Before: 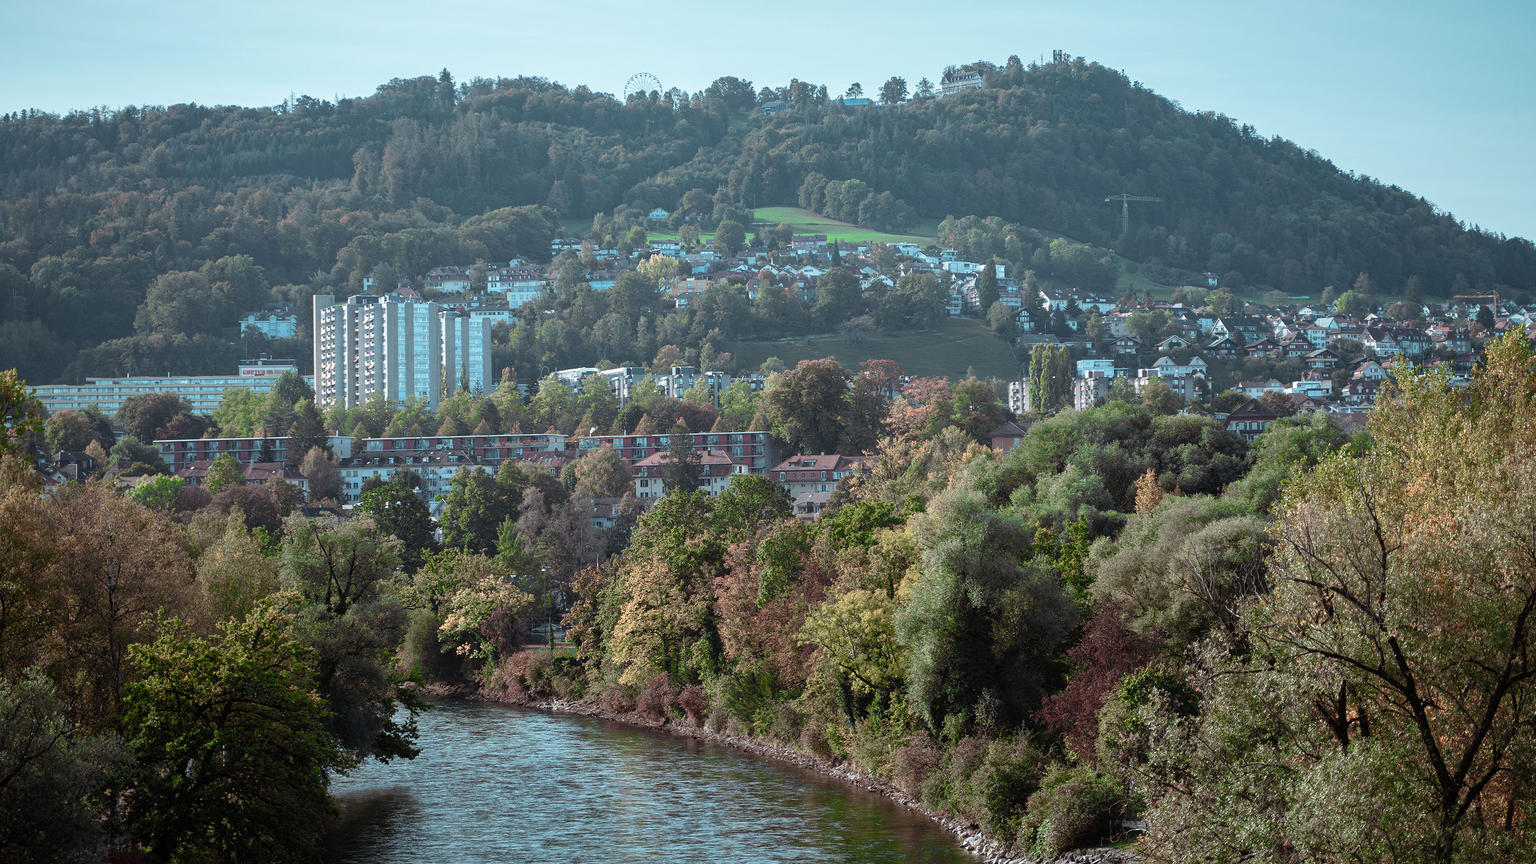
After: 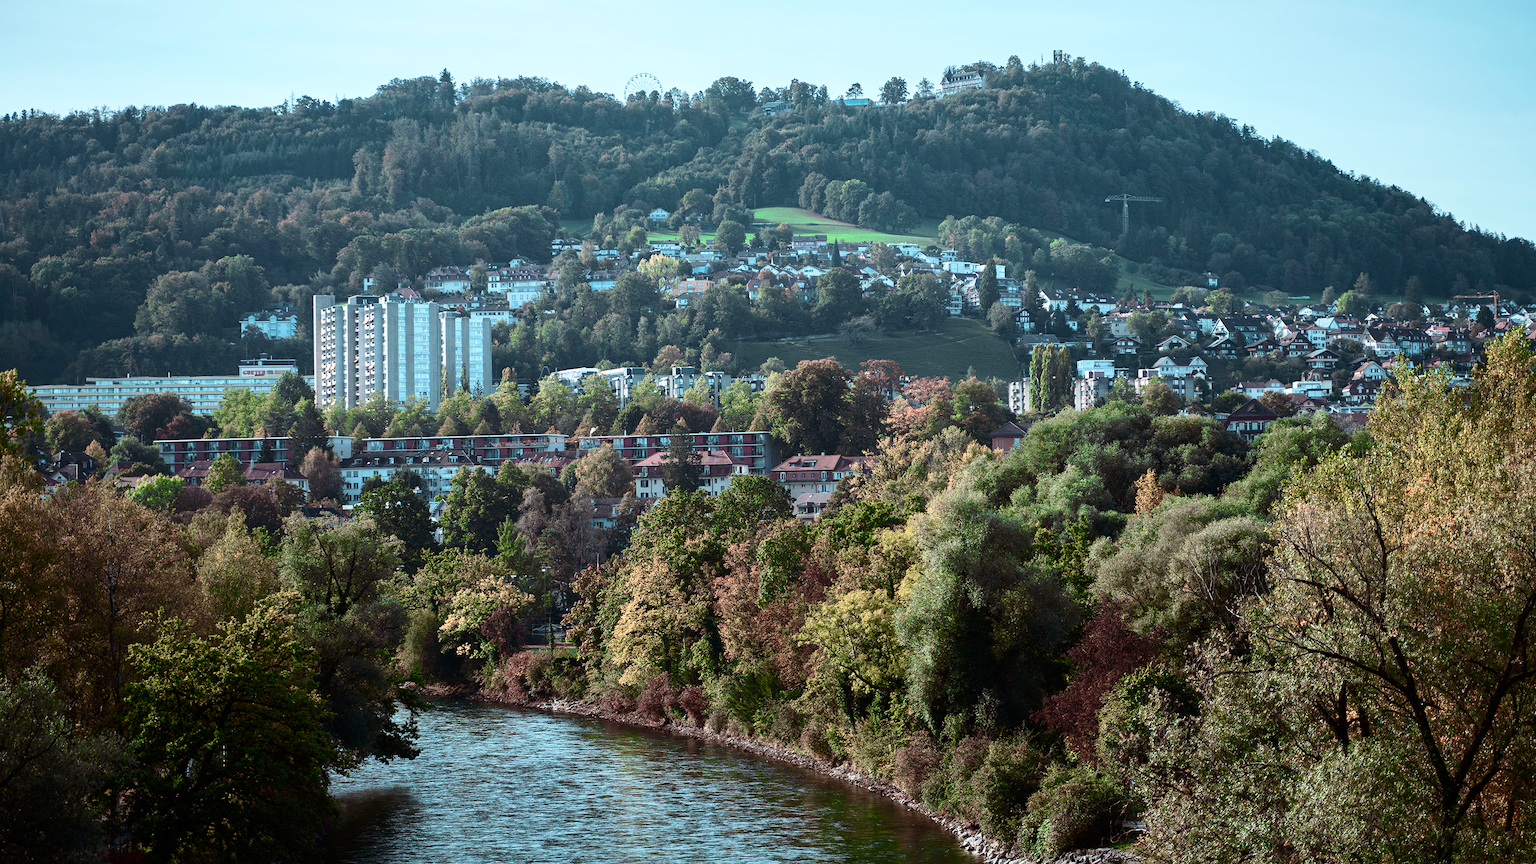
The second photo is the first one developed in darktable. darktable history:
velvia: strength 30%
contrast brightness saturation: contrast 0.28
